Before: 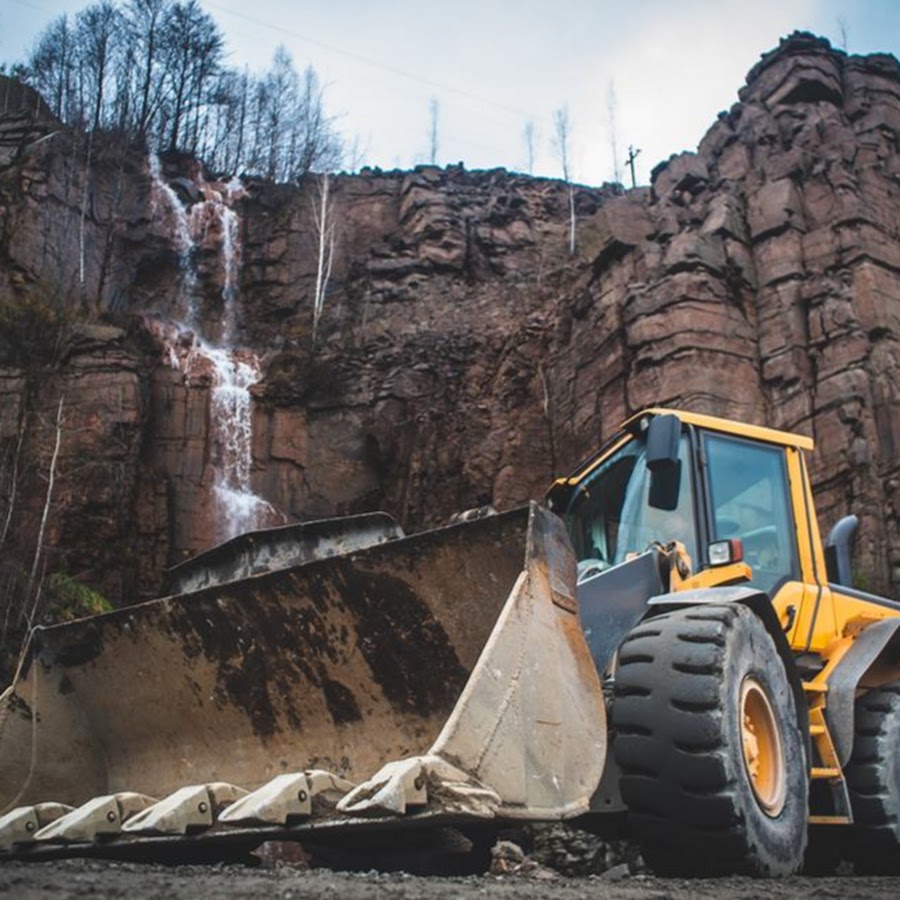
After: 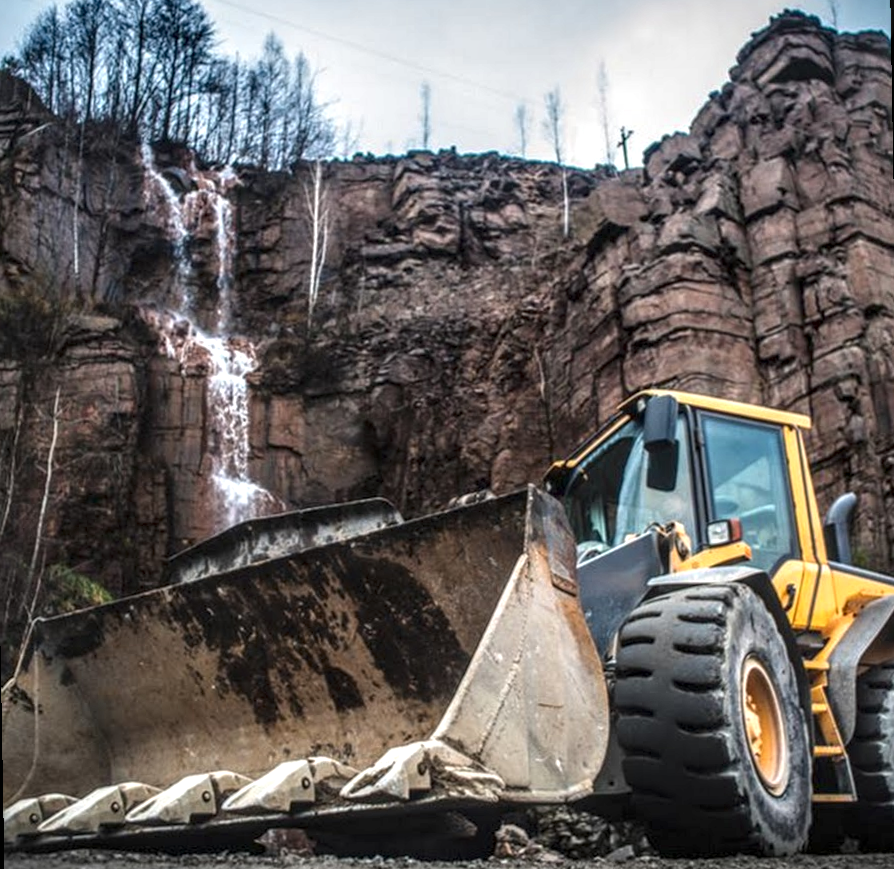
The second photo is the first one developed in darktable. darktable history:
local contrast: highlights 0%, shadows 0%, detail 182%
color zones: mix -62.47%
rotate and perspective: rotation -1°, crop left 0.011, crop right 0.989, crop top 0.025, crop bottom 0.975
